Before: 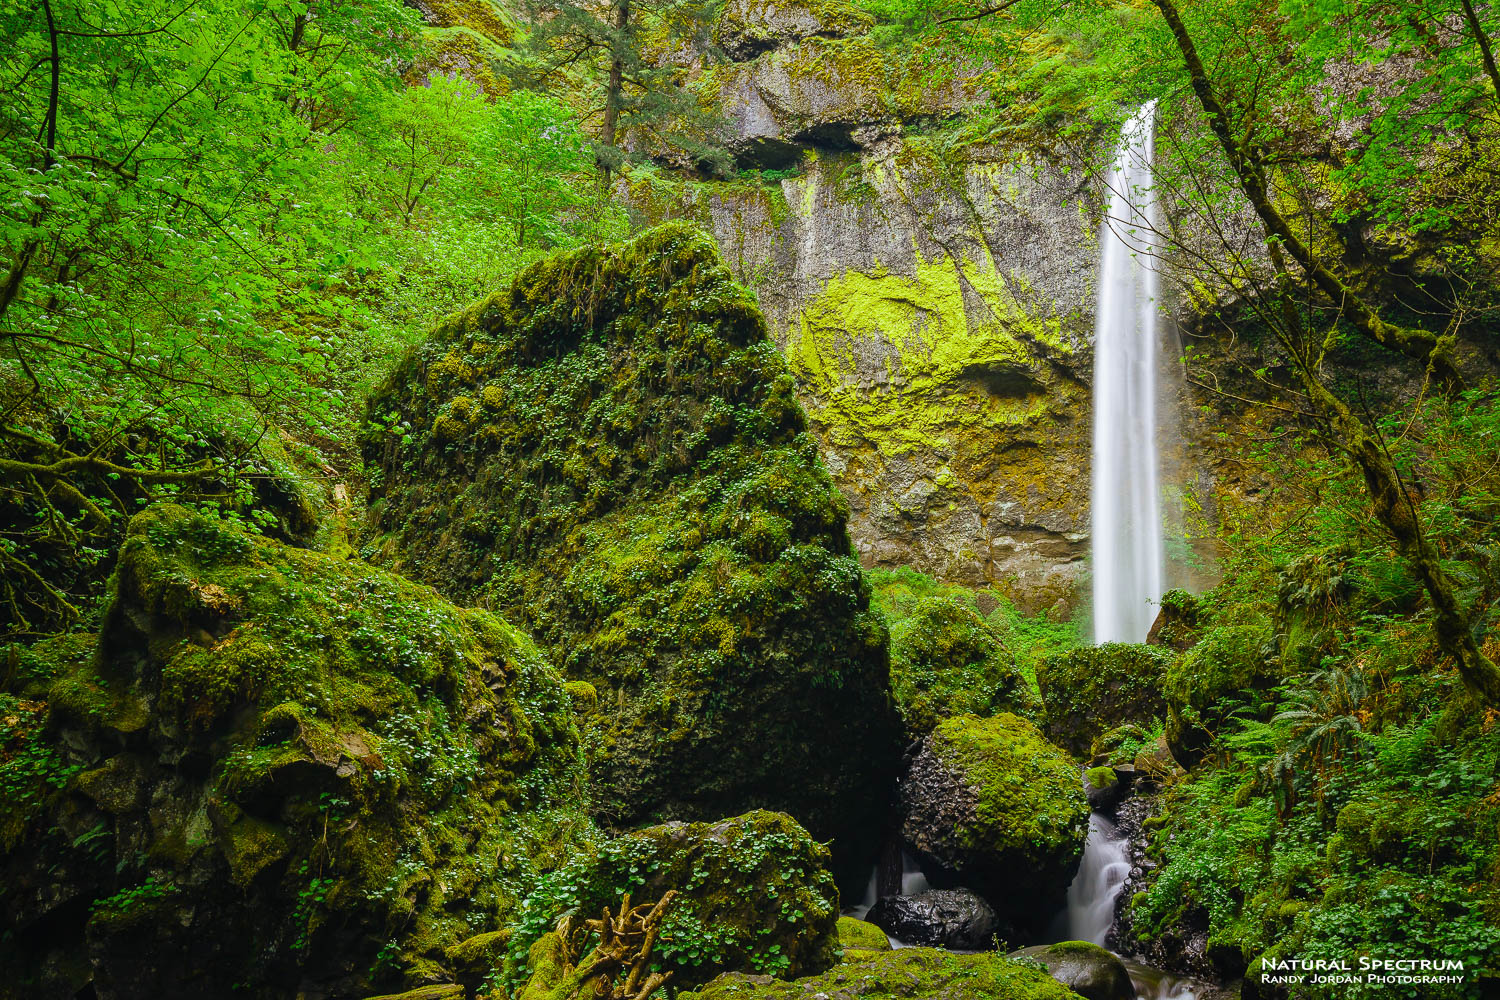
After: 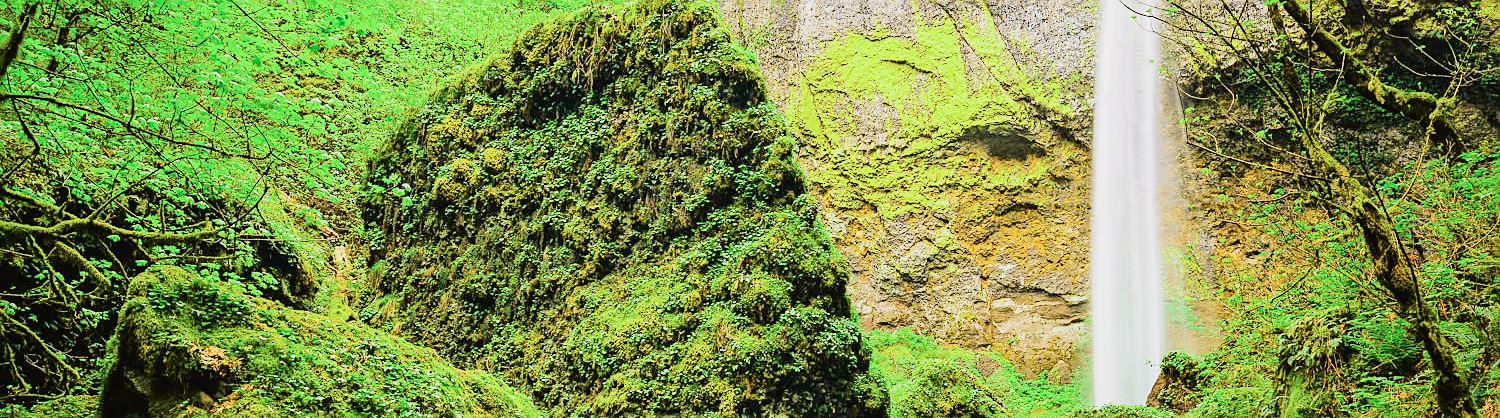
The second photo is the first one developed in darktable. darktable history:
sharpen: on, module defaults
crop and rotate: top 23.84%, bottom 34.294%
tone equalizer: on, module defaults
filmic rgb: black relative exposure -7.65 EV, white relative exposure 4.56 EV, hardness 3.61
exposure: black level correction 0, exposure 0.4 EV, compensate exposure bias true, compensate highlight preservation false
tone curve: curves: ch0 [(0, 0.019) (0.066, 0.043) (0.189, 0.182) (0.359, 0.417) (0.485, 0.576) (0.656, 0.734) (0.851, 0.861) (0.997, 0.959)]; ch1 [(0, 0) (0.179, 0.123) (0.381, 0.36) (0.425, 0.41) (0.474, 0.472) (0.499, 0.501) (0.514, 0.517) (0.571, 0.584) (0.649, 0.677) (0.812, 0.856) (1, 1)]; ch2 [(0, 0) (0.246, 0.214) (0.421, 0.427) (0.459, 0.484) (0.5, 0.504) (0.518, 0.523) (0.529, 0.544) (0.56, 0.581) (0.617, 0.631) (0.744, 0.734) (0.867, 0.821) (0.993, 0.889)], color space Lab, independent channels, preserve colors none
